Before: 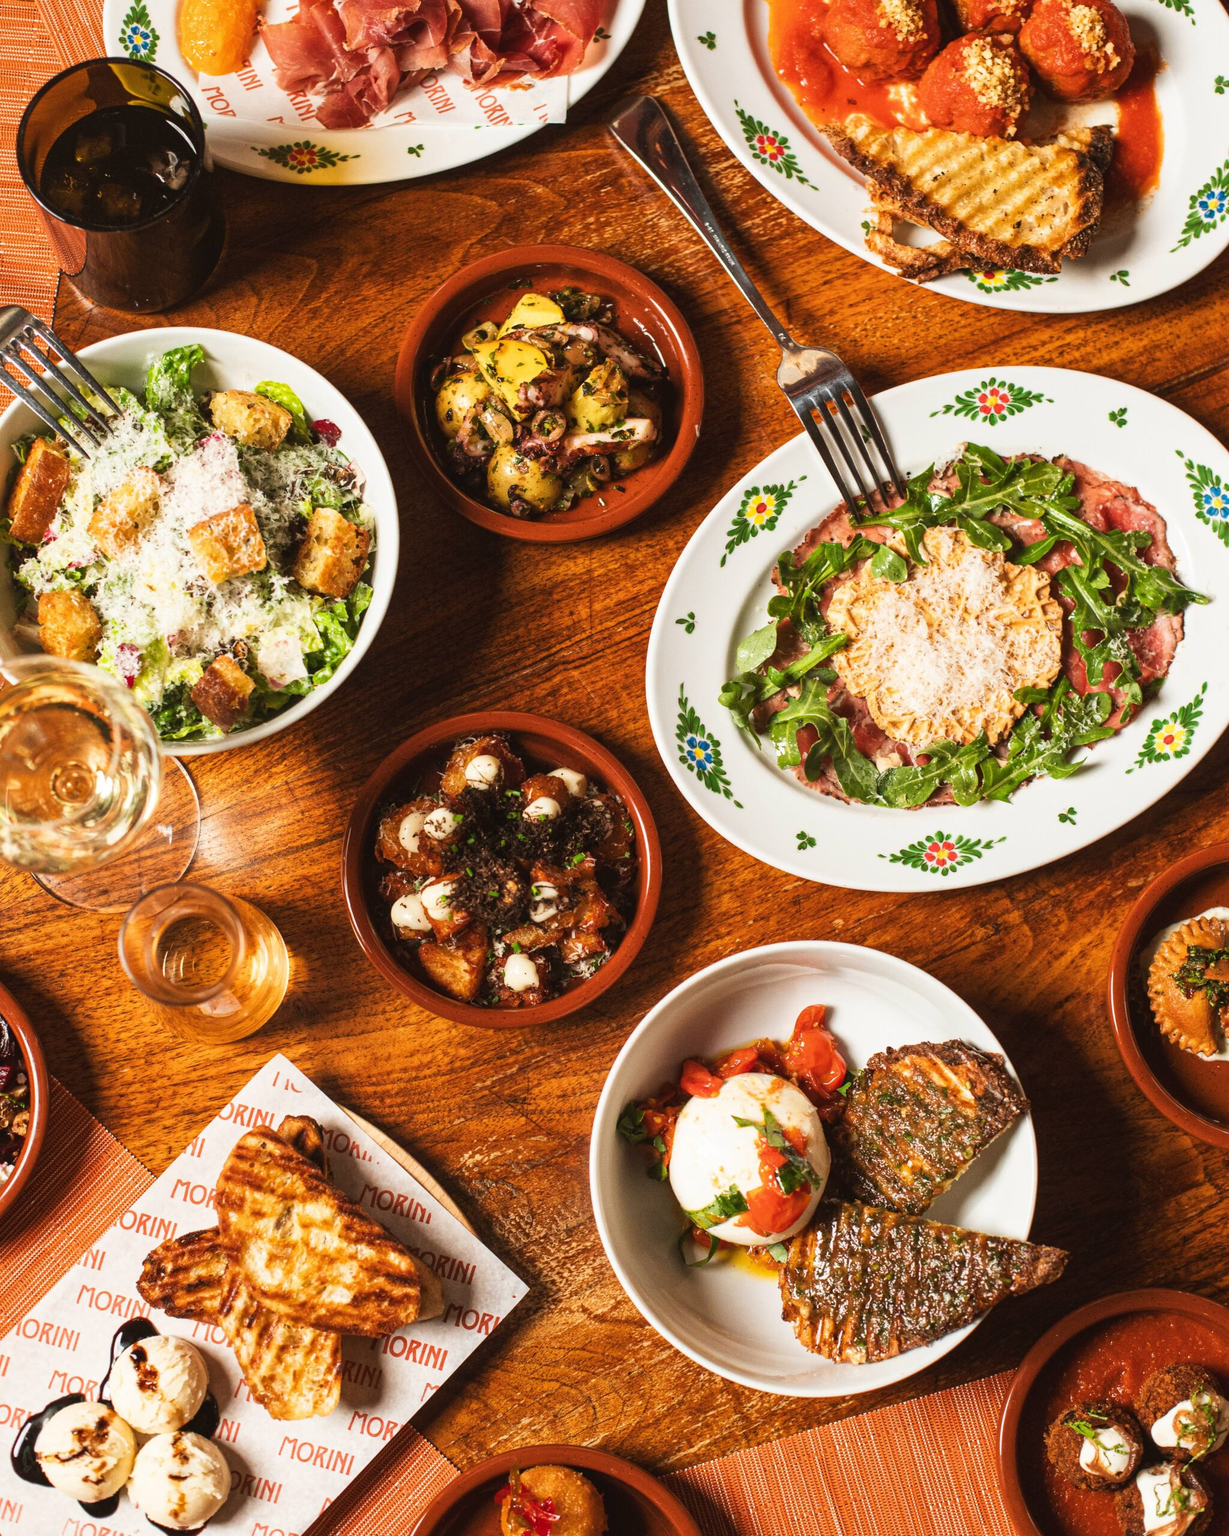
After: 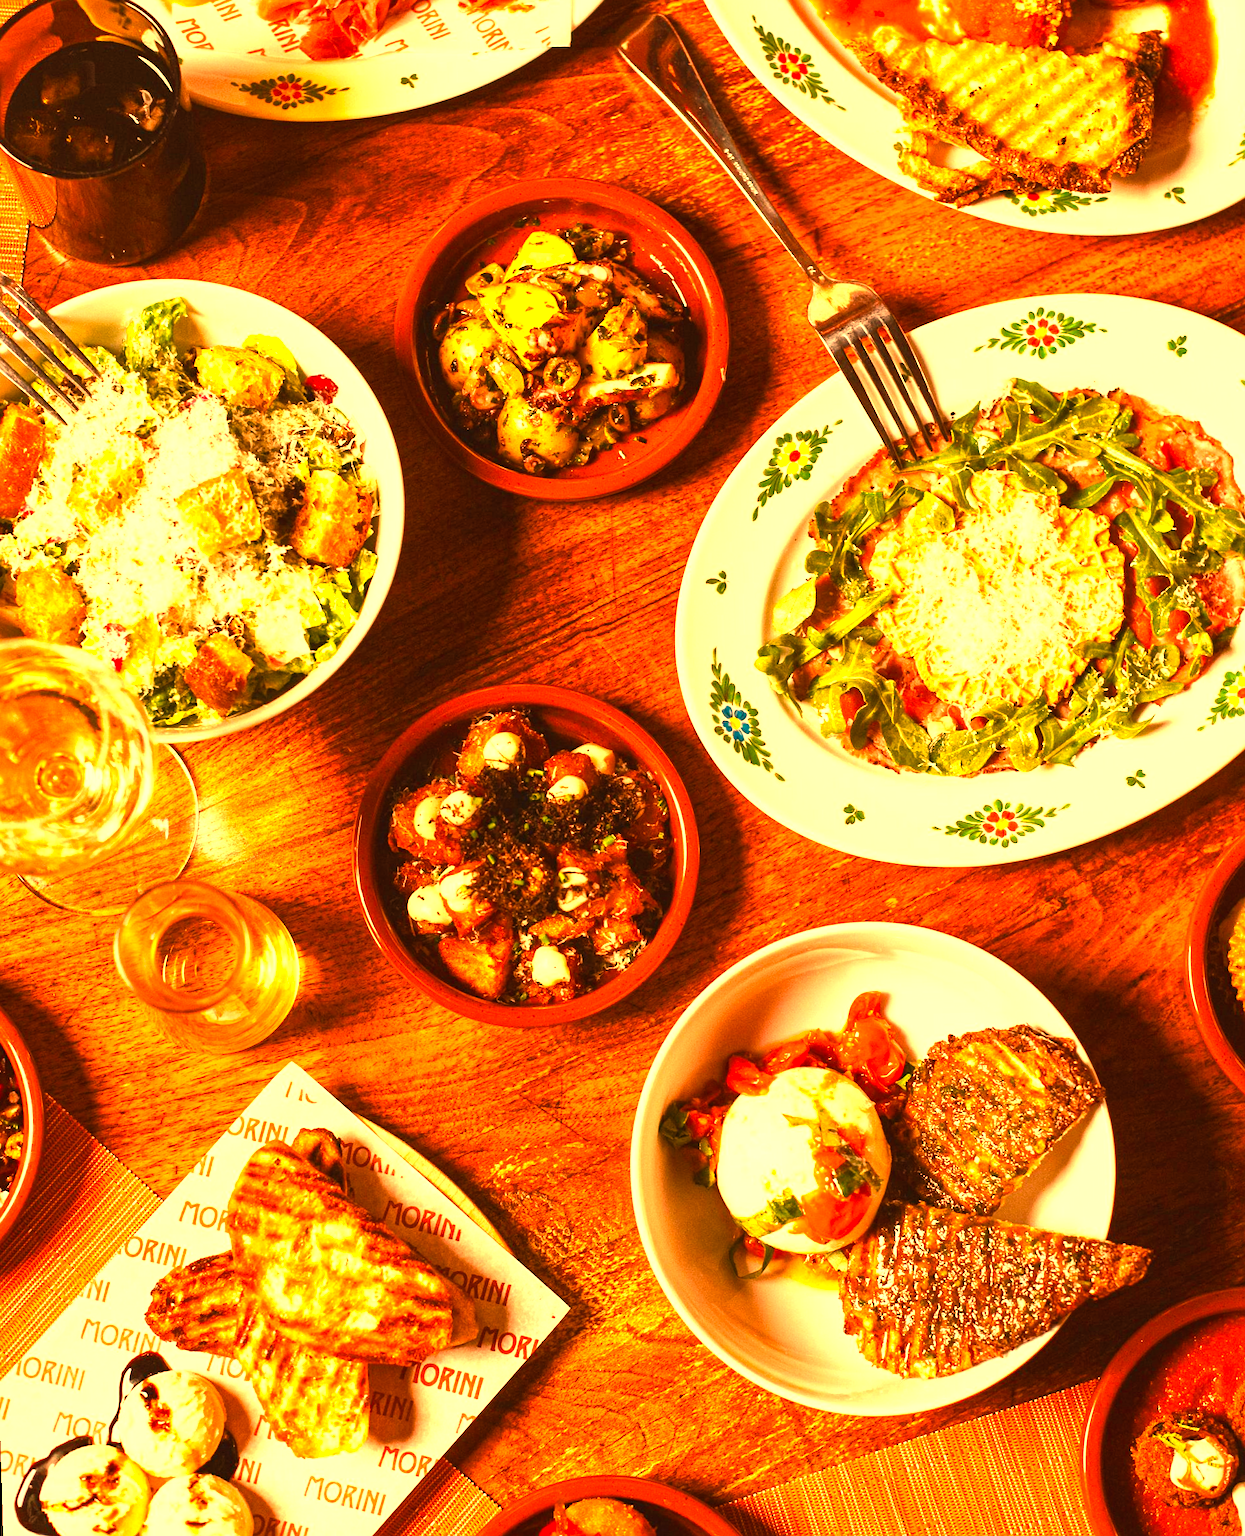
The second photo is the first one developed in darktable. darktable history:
color balance rgb: linear chroma grading › shadows -8%, linear chroma grading › global chroma 10%, perceptual saturation grading › global saturation 2%, perceptual saturation grading › highlights -2%, perceptual saturation grading › mid-tones 4%, perceptual saturation grading › shadows 8%, perceptual brilliance grading › global brilliance 2%, perceptual brilliance grading › highlights -4%, global vibrance 16%, saturation formula JzAzBz (2021)
white balance: red 1.467, blue 0.684
crop: left 3.305%, top 6.436%, right 6.389%, bottom 3.258%
sharpen: amount 0.2
exposure: exposure 0.935 EV, compensate highlight preservation false
rotate and perspective: rotation -1.75°, automatic cropping off
